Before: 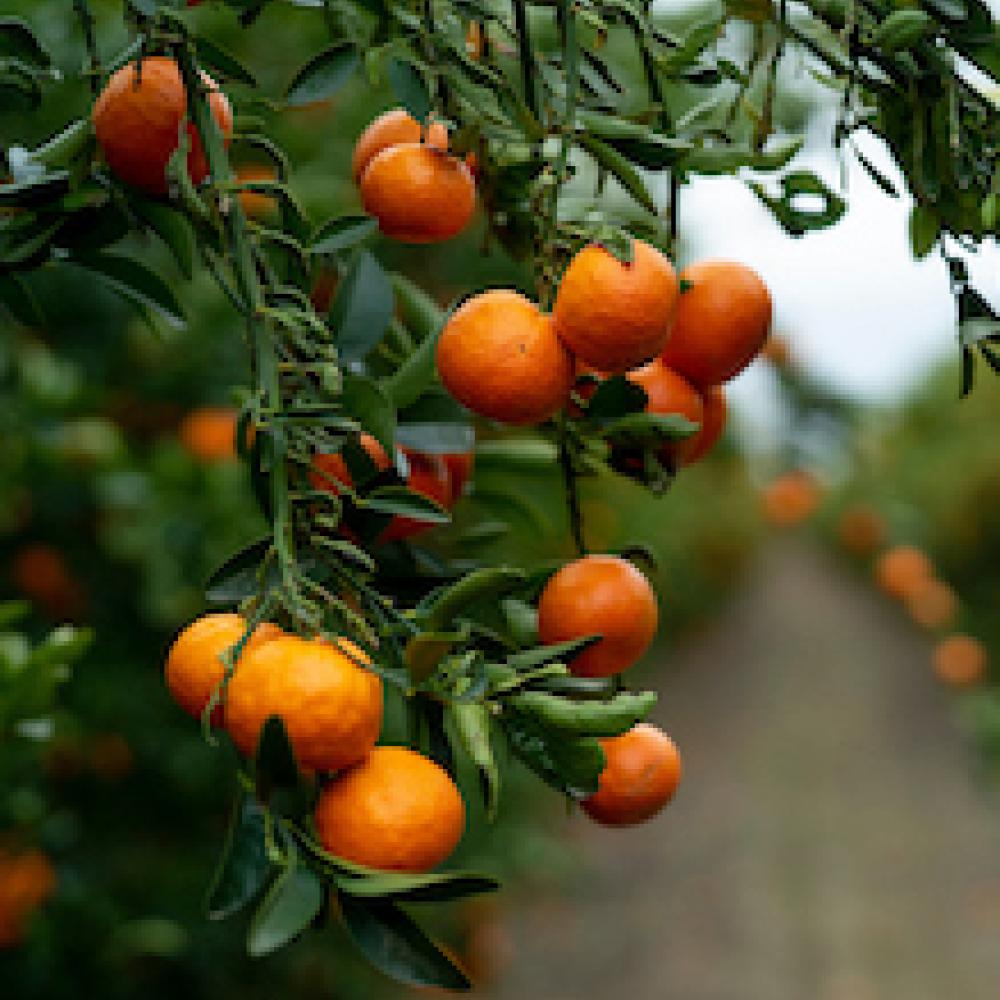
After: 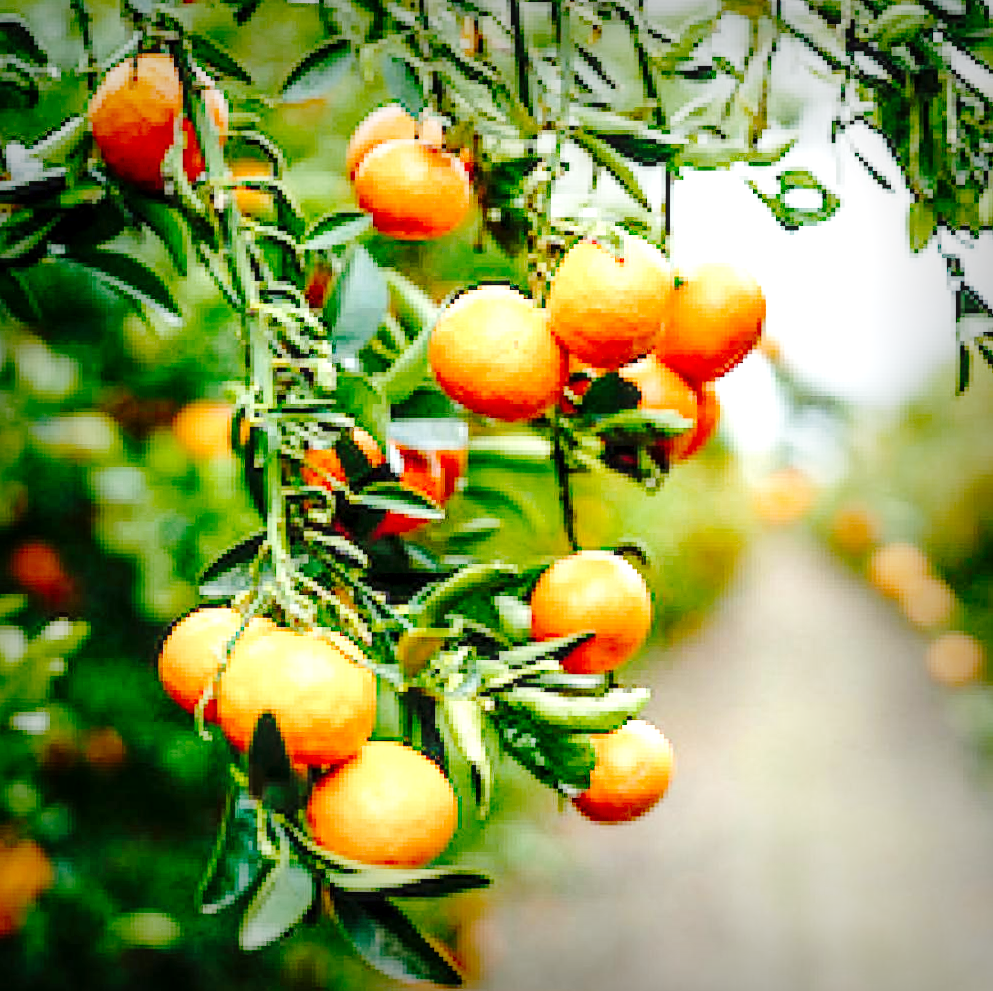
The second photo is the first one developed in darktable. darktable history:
tone curve: curves: ch0 [(0, 0) (0.003, 0.015) (0.011, 0.021) (0.025, 0.032) (0.044, 0.046) (0.069, 0.062) (0.1, 0.08) (0.136, 0.117) (0.177, 0.165) (0.224, 0.221) (0.277, 0.298) (0.335, 0.385) (0.399, 0.469) (0.468, 0.558) (0.543, 0.637) (0.623, 0.708) (0.709, 0.771) (0.801, 0.84) (0.898, 0.907) (1, 1)], preserve colors none
rotate and perspective: rotation 0.192°, lens shift (horizontal) -0.015, crop left 0.005, crop right 0.996, crop top 0.006, crop bottom 0.99
exposure: black level correction 0.001, exposure 1.822 EV, compensate exposure bias true, compensate highlight preservation false
base curve: curves: ch0 [(0, 0) (0.028, 0.03) (0.121, 0.232) (0.46, 0.748) (0.859, 0.968) (1, 1)], preserve colors none
vignetting: fall-off start 53.2%, brightness -0.594, saturation 0, automatic ratio true, width/height ratio 1.313, shape 0.22, unbound false
local contrast: detail 130%
